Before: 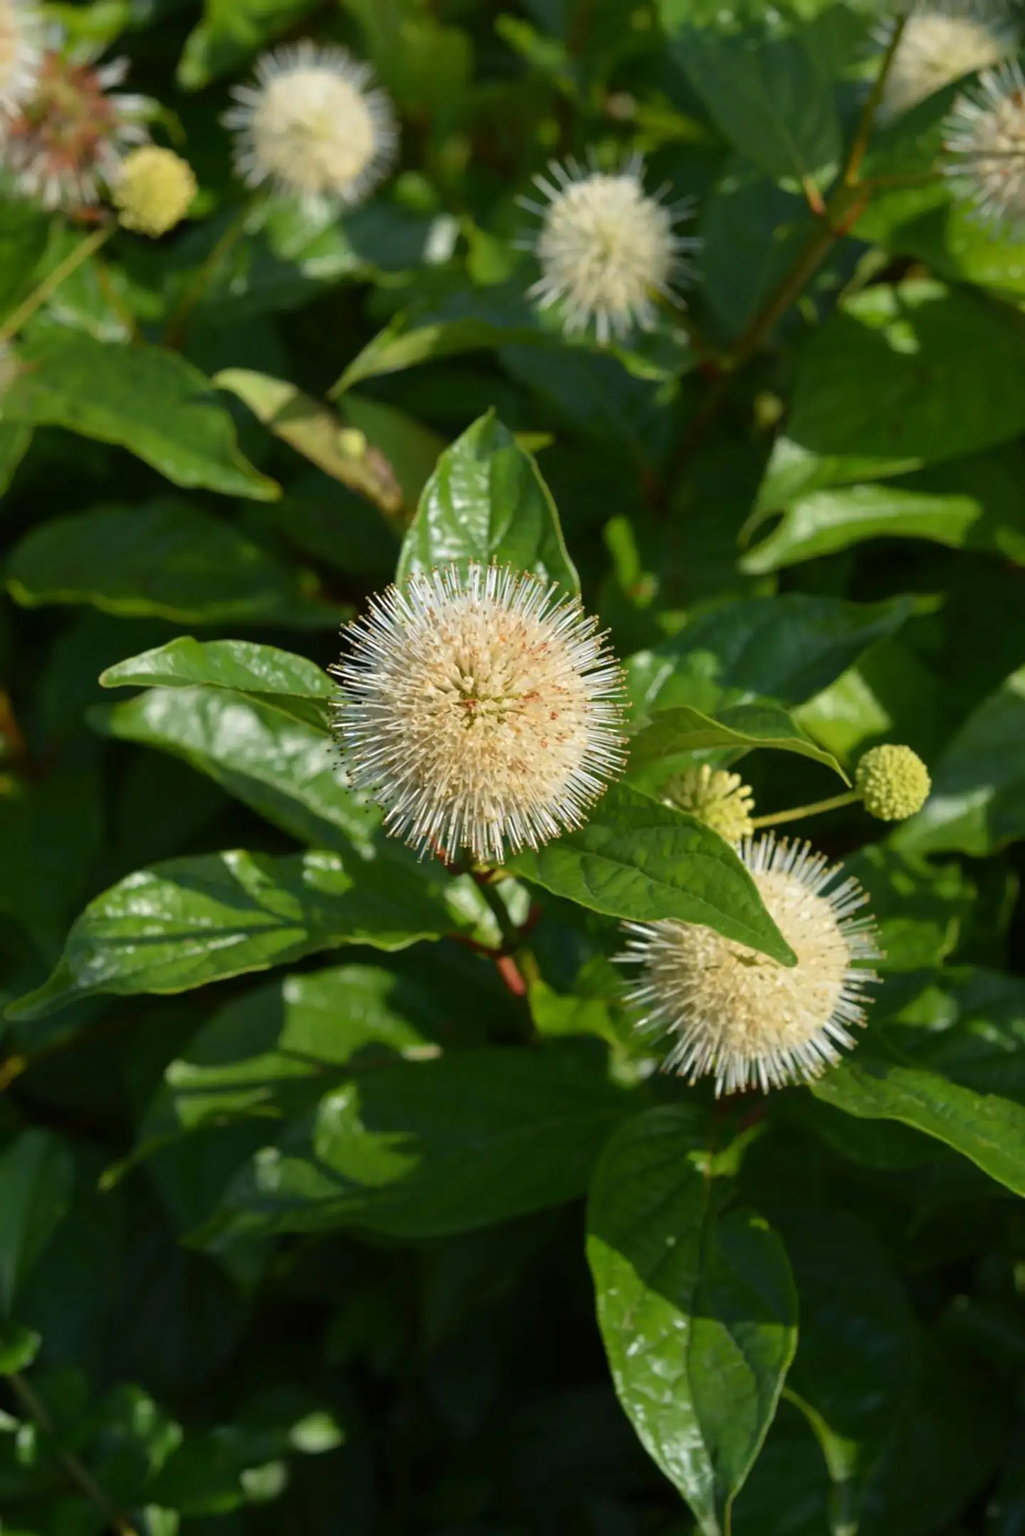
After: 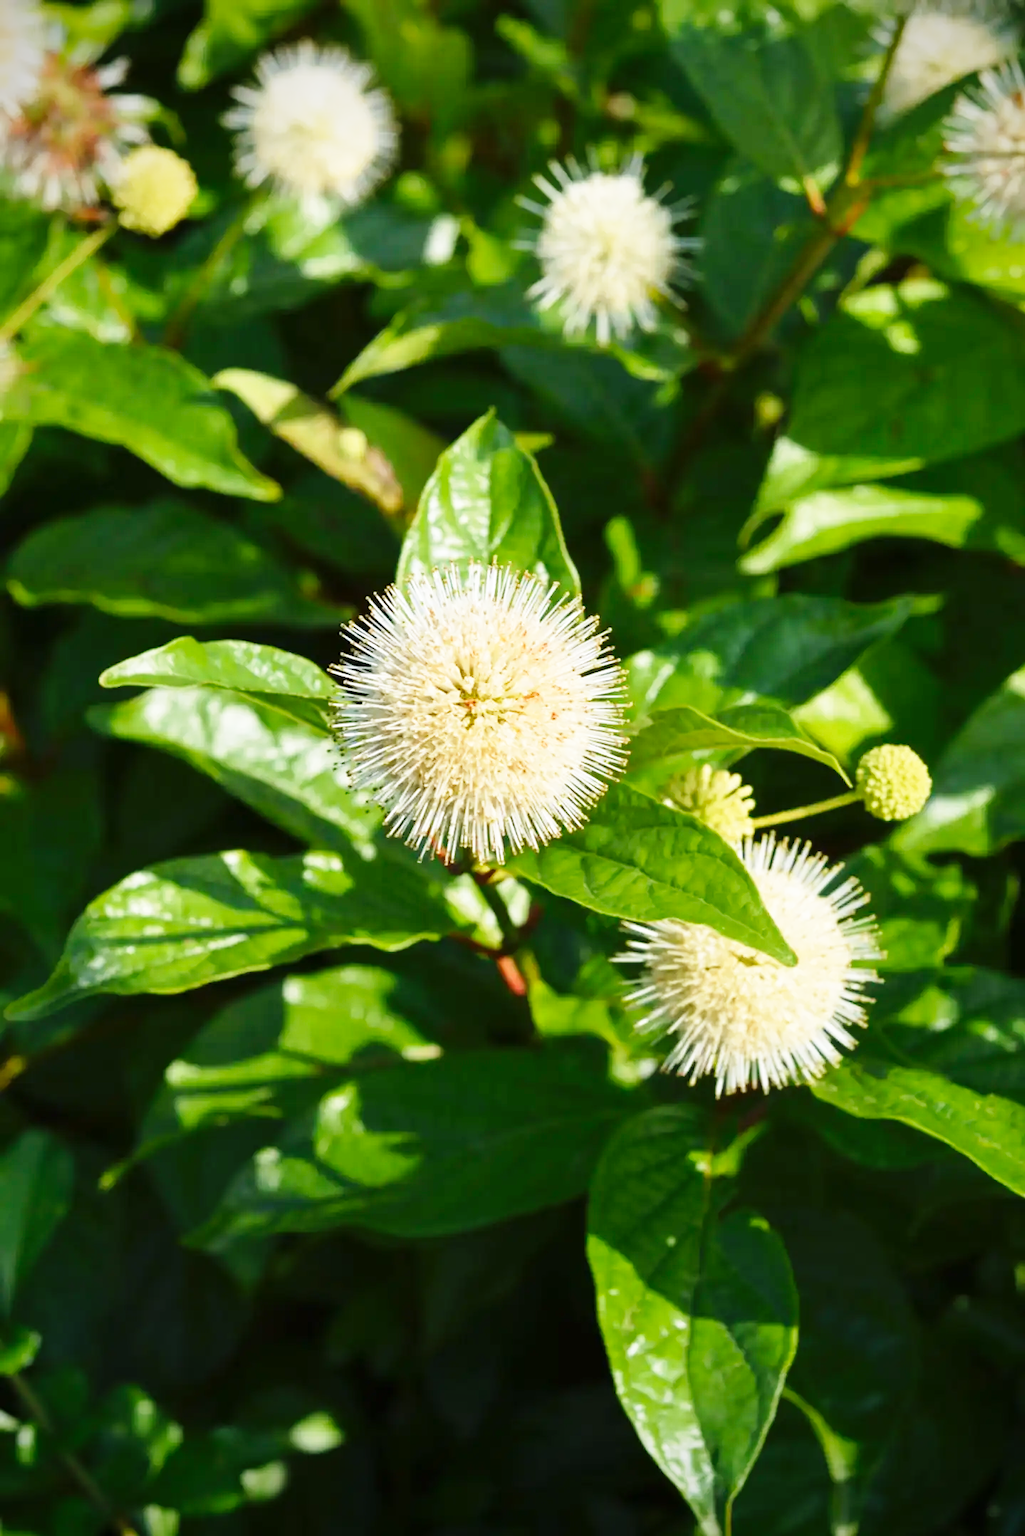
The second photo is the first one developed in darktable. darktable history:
base curve: curves: ch0 [(0, 0) (0.018, 0.026) (0.143, 0.37) (0.33, 0.731) (0.458, 0.853) (0.735, 0.965) (0.905, 0.986) (1, 1)], preserve colors none
vignetting: saturation -0.019
